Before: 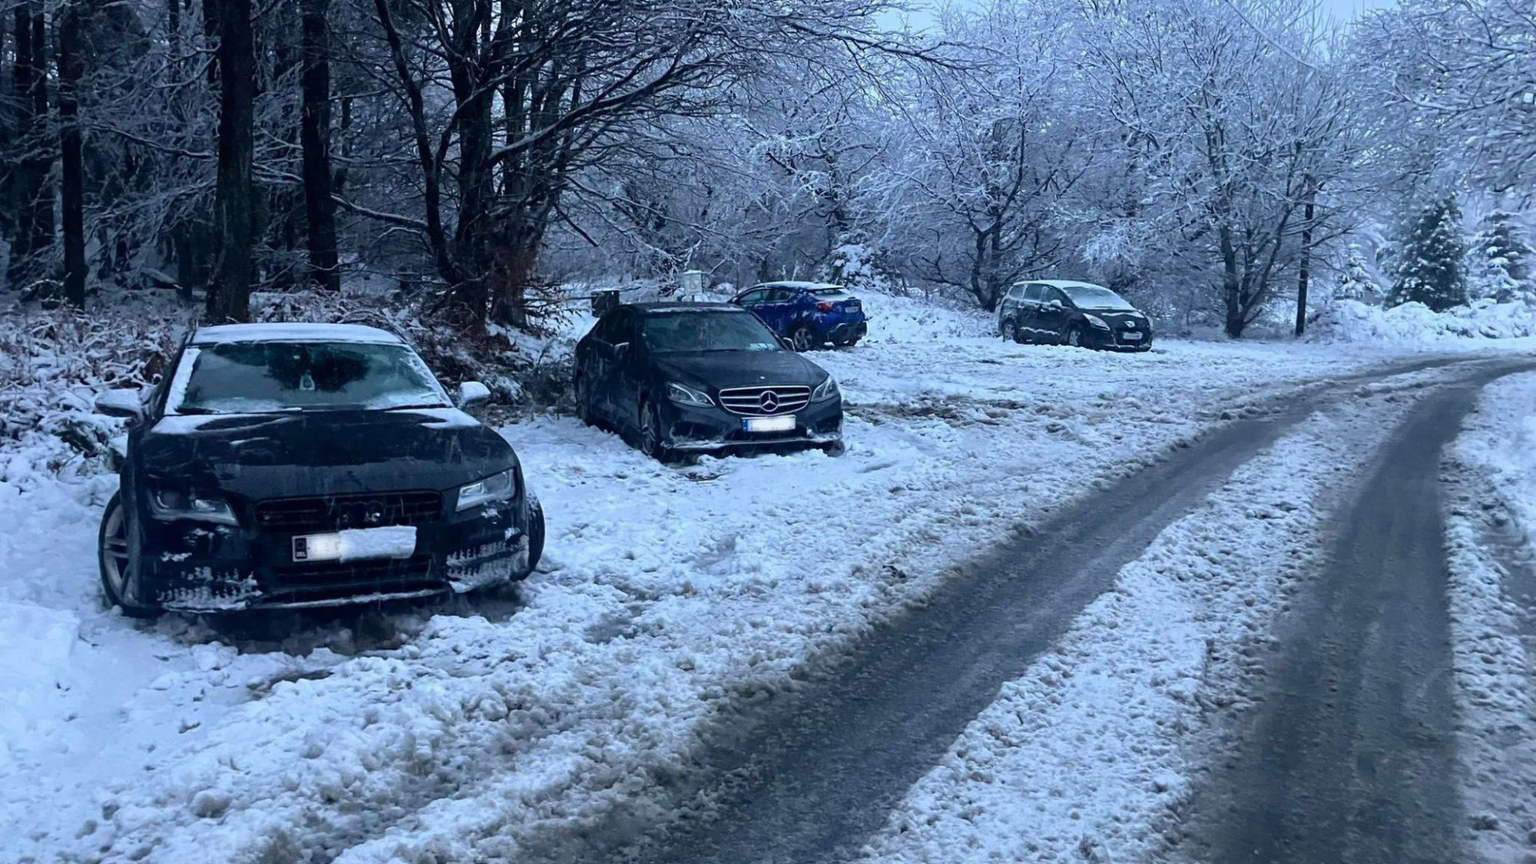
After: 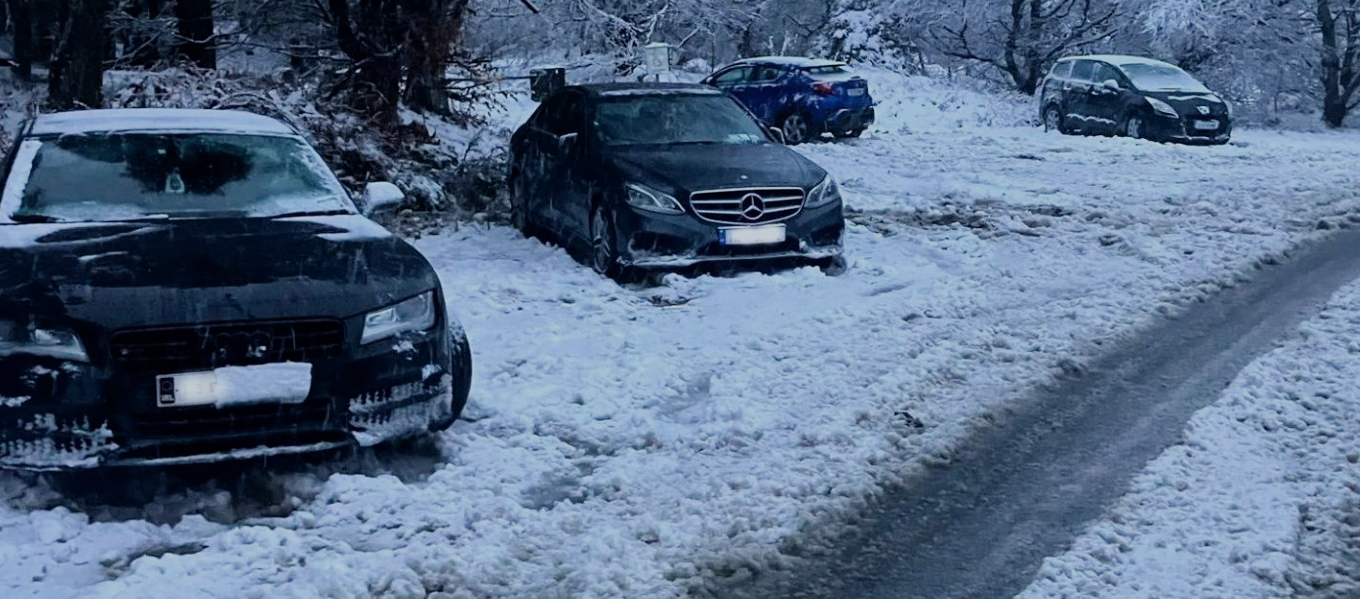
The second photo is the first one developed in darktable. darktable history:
crop: left 10.896%, top 27.351%, right 18.261%, bottom 17.147%
filmic rgb: black relative exposure -7.65 EV, white relative exposure 4.56 EV, threshold 2.97 EV, hardness 3.61, enable highlight reconstruction true
